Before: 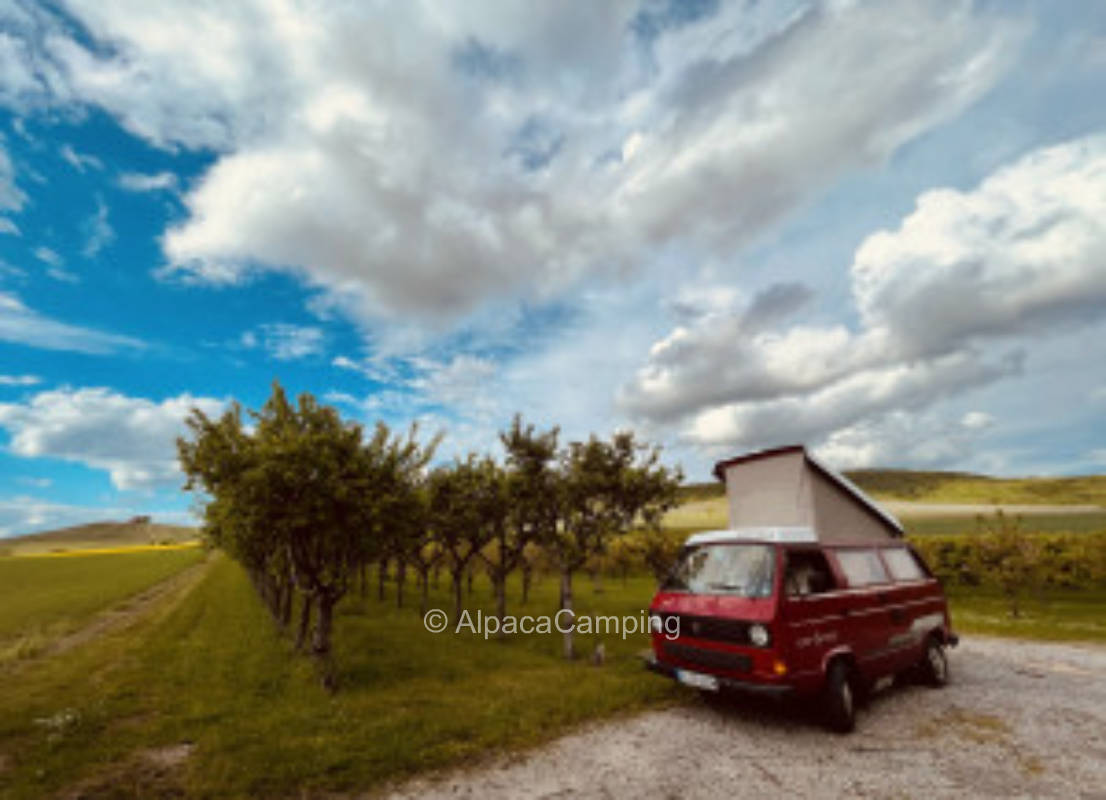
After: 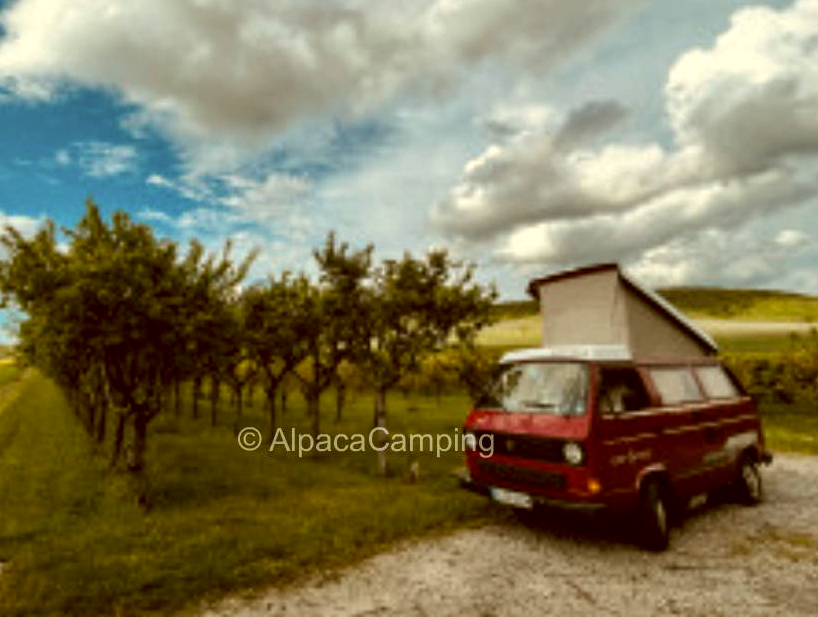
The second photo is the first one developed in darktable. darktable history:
crop: left 16.871%, top 22.857%, right 9.116%
white balance: emerald 1
local contrast: detail 130%
color correction: highlights a* -1.43, highlights b* 10.12, shadows a* 0.395, shadows b* 19.35
